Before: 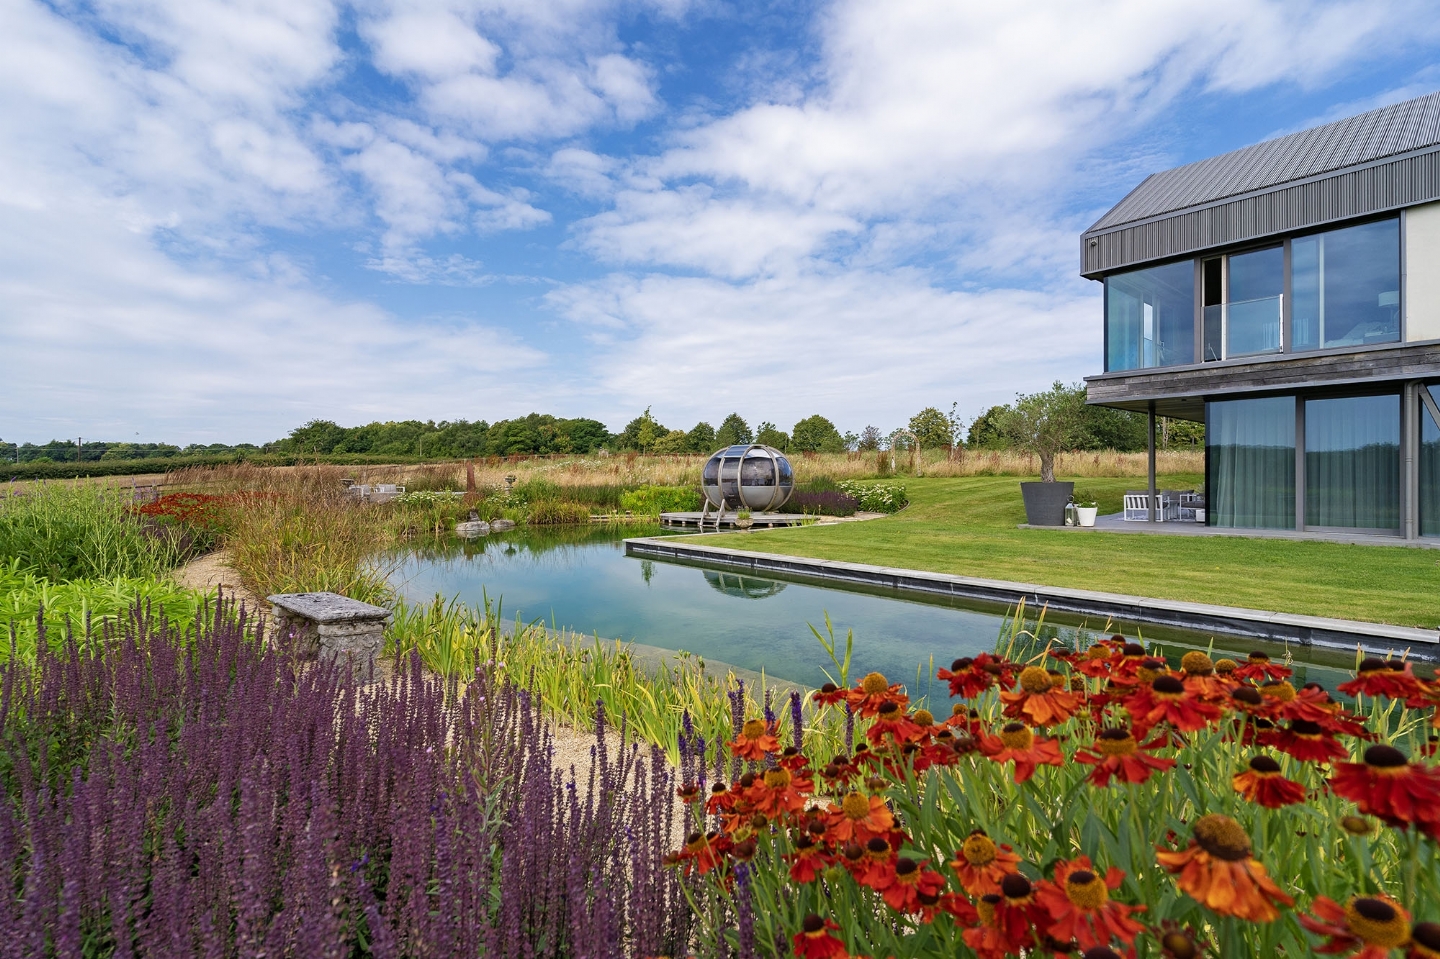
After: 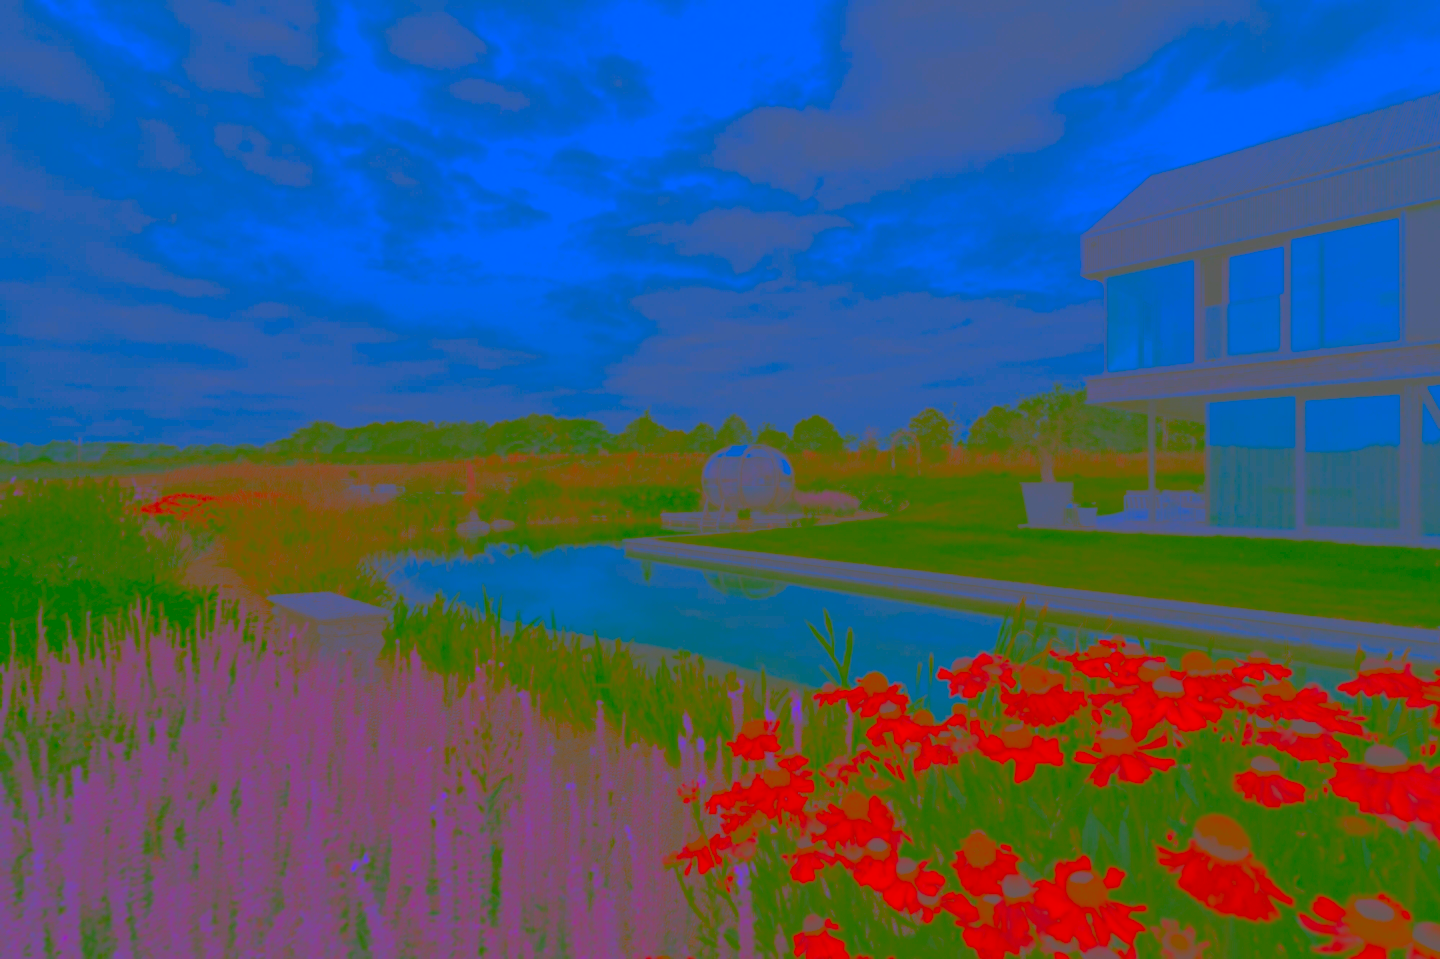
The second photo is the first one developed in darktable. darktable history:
exposure: black level correction -0.002, exposure 0.54 EV, compensate highlight preservation false
contrast brightness saturation: contrast -0.99, brightness -0.17, saturation 0.75
white balance: red 0.967, blue 1.119, emerald 0.756
